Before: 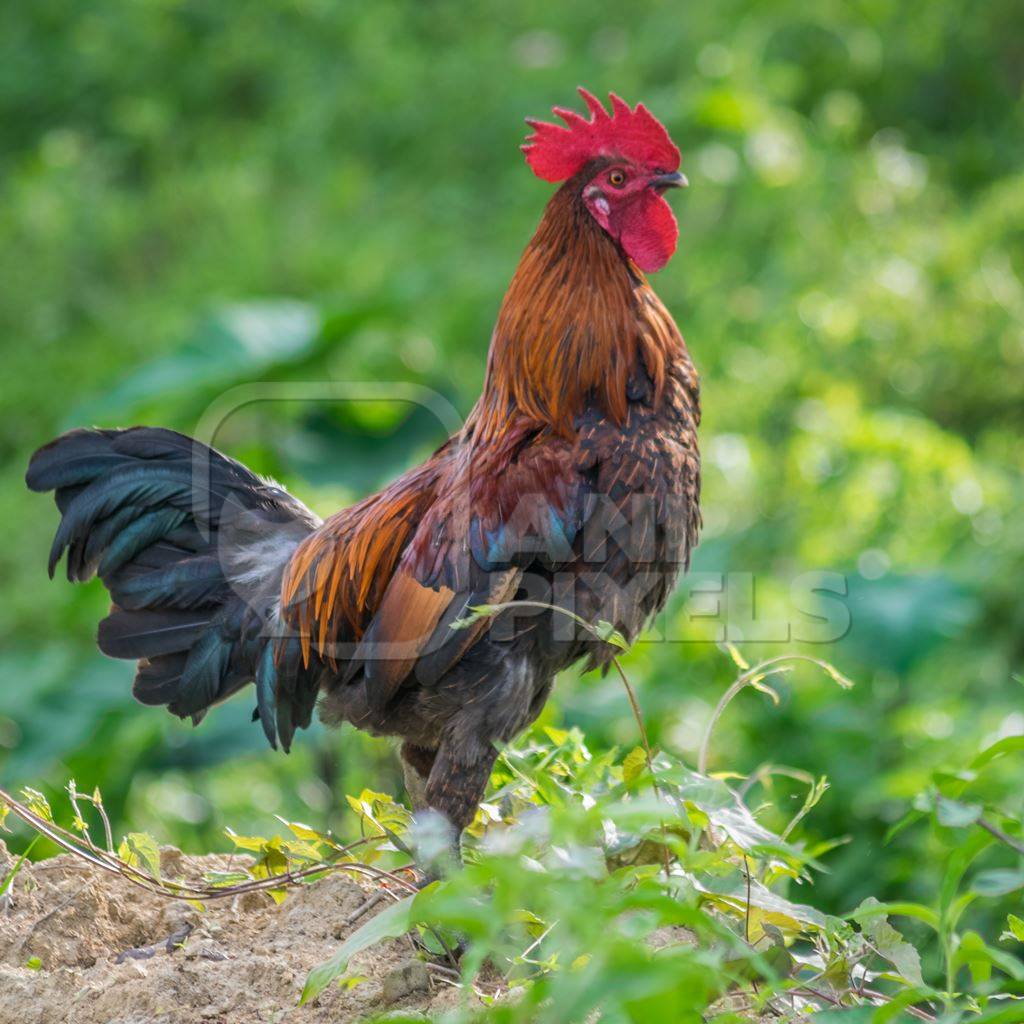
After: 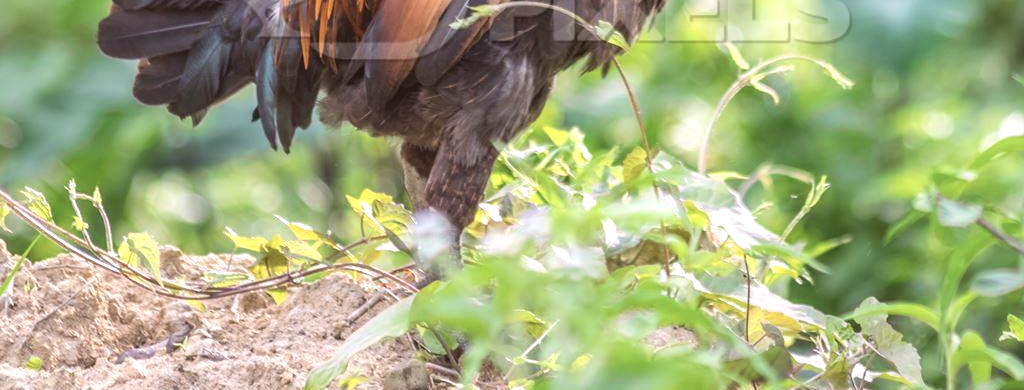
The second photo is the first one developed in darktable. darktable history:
color calibration: gray › normalize channels true, x 0.37, y 0.382, temperature 4315.6 K, gamut compression 0.016
crop and rotate: top 58.641%, bottom 3.233%
exposure: black level correction -0.005, exposure 0.611 EV, compensate highlight preservation false
color correction: highlights a* 10.2, highlights b* 9.78, shadows a* 9.03, shadows b* 8.65, saturation 0.799
contrast brightness saturation: contrast 0.015, saturation -0.054
